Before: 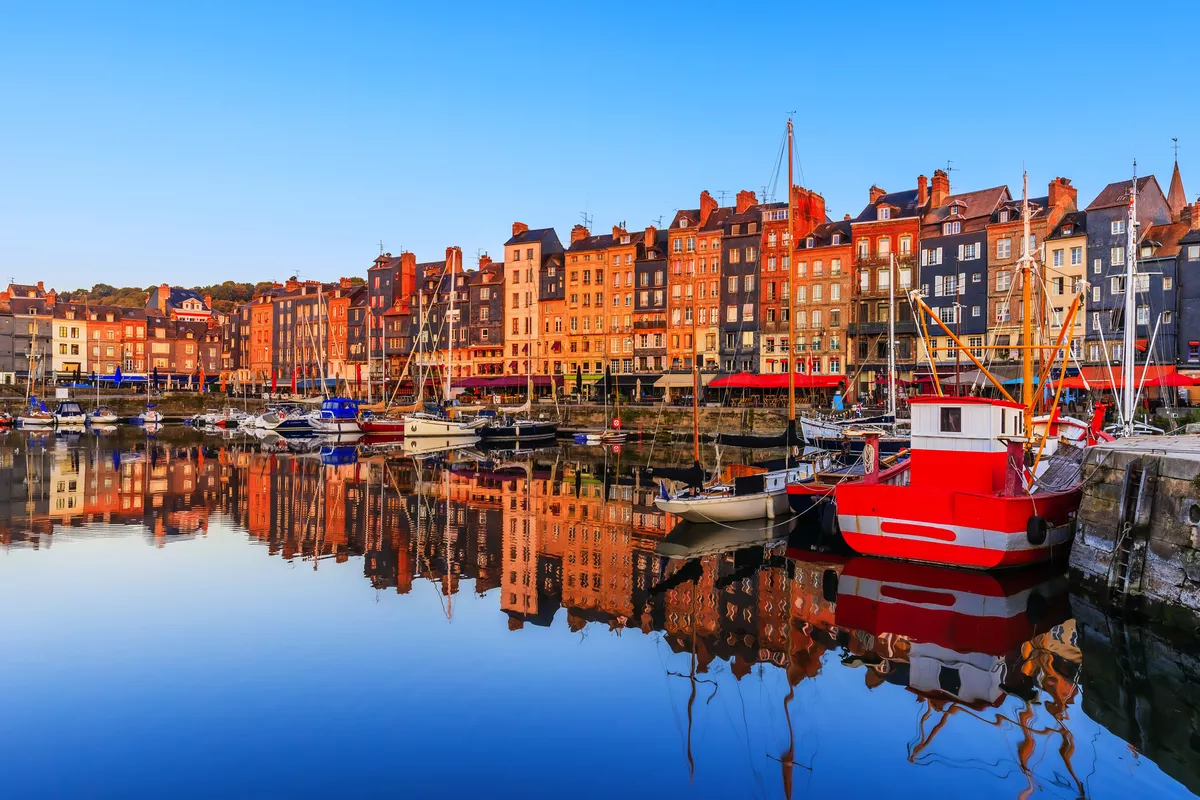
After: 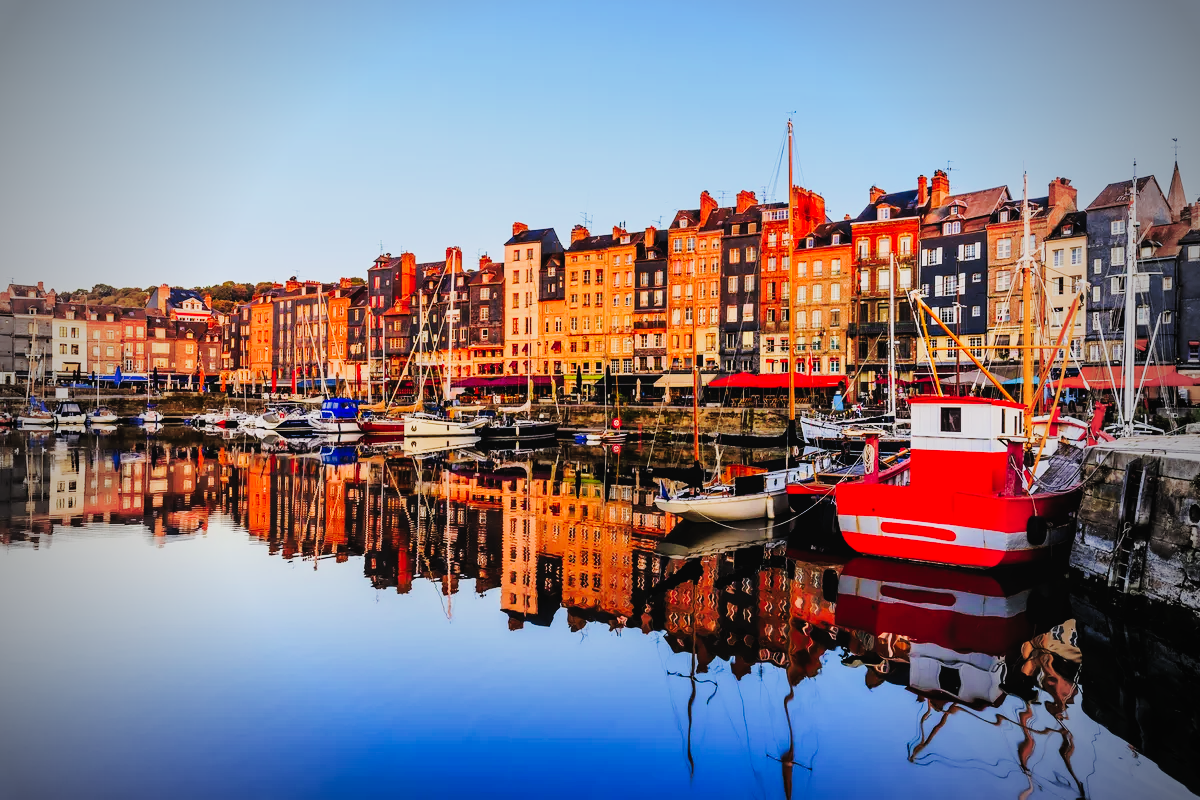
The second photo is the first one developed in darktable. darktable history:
vignetting: fall-off start 67.03%, brightness -0.623, saturation -0.673, width/height ratio 1.017
filmic rgb: middle gray luminance 28.97%, black relative exposure -10.34 EV, white relative exposure 5.5 EV, target black luminance 0%, hardness 3.93, latitude 2.57%, contrast 1.122, highlights saturation mix 4.43%, shadows ↔ highlights balance 15.76%
tone curve: curves: ch0 [(0, 0.023) (0.103, 0.087) (0.295, 0.297) (0.445, 0.531) (0.553, 0.665) (0.735, 0.843) (0.994, 1)]; ch1 [(0, 0) (0.427, 0.346) (0.456, 0.426) (0.484, 0.483) (0.509, 0.514) (0.535, 0.56) (0.581, 0.632) (0.646, 0.715) (1, 1)]; ch2 [(0, 0) (0.369, 0.388) (0.449, 0.431) (0.501, 0.495) (0.533, 0.518) (0.572, 0.612) (0.677, 0.752) (1, 1)], preserve colors none
